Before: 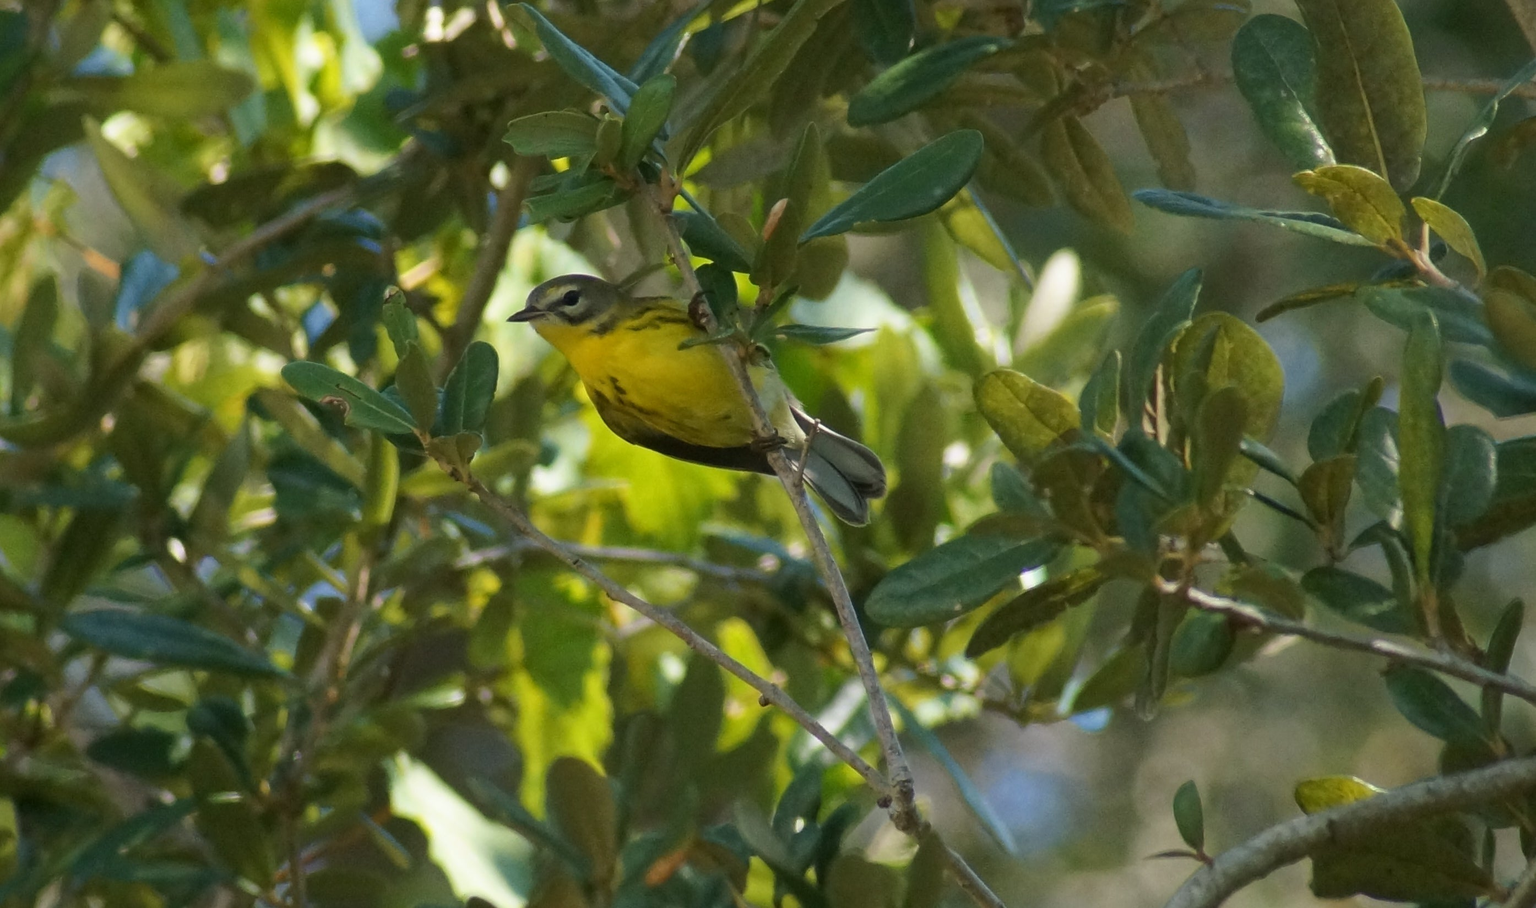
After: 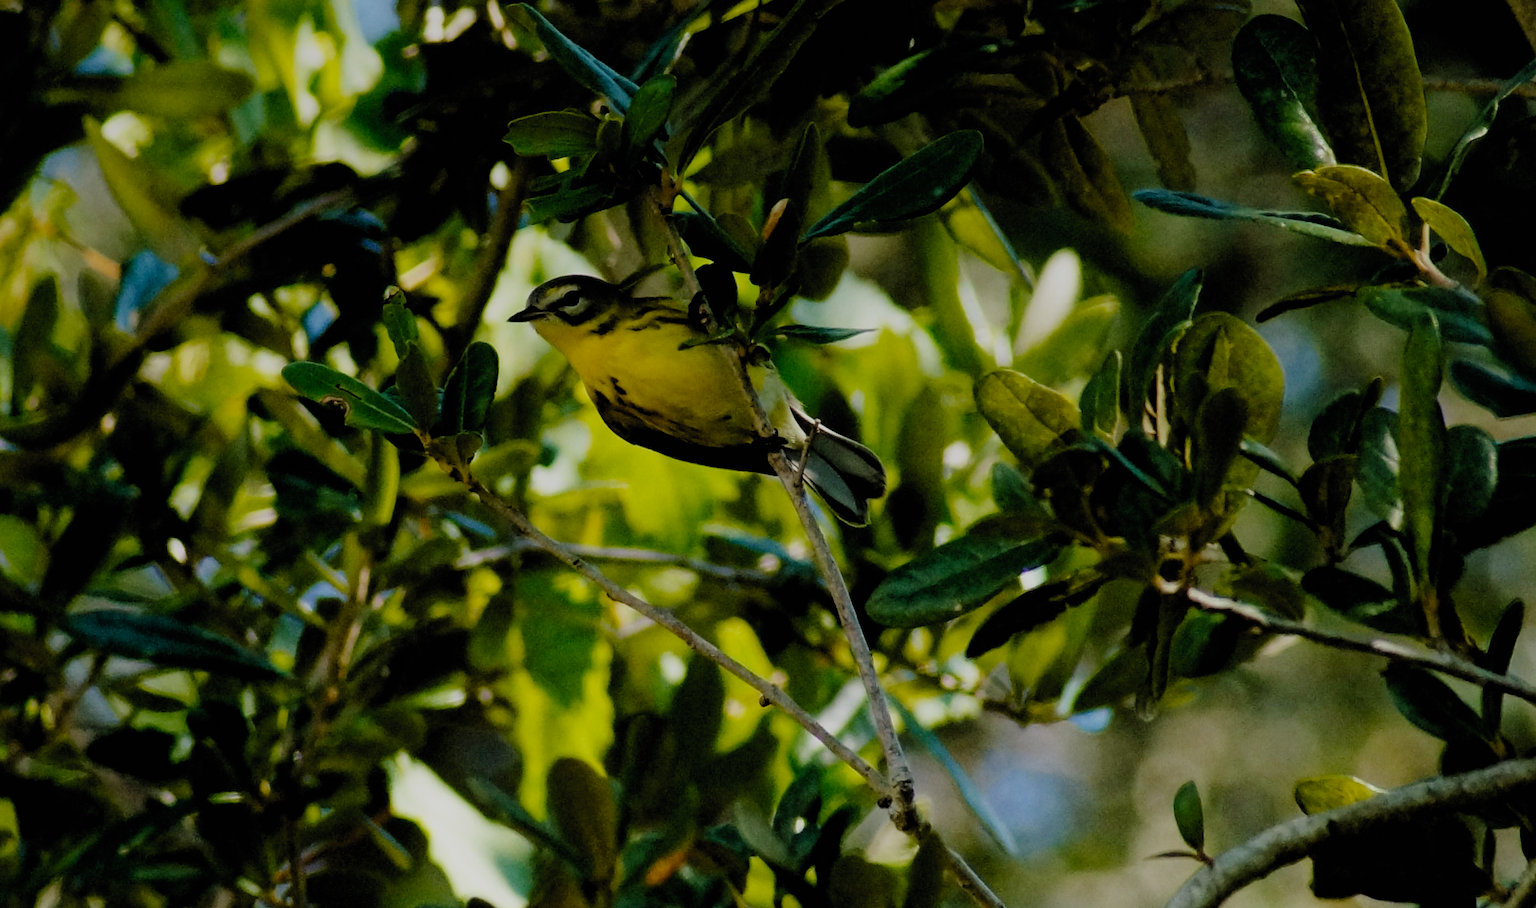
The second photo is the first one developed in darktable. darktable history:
filmic rgb: black relative exposure -2.85 EV, white relative exposure 4.56 EV, hardness 1.77, contrast 1.25, preserve chrominance no, color science v5 (2021)
graduated density: on, module defaults
velvia: strength 15%
